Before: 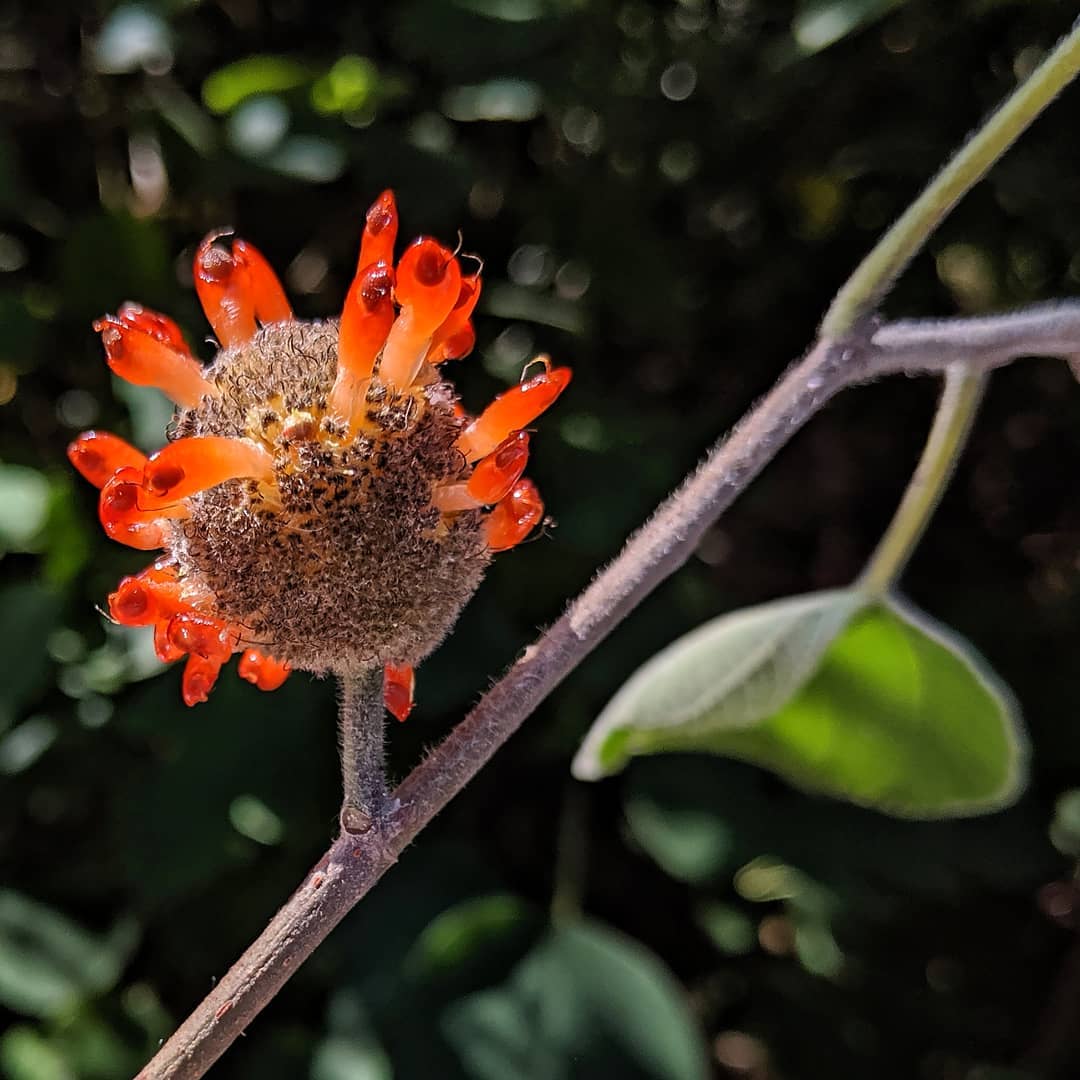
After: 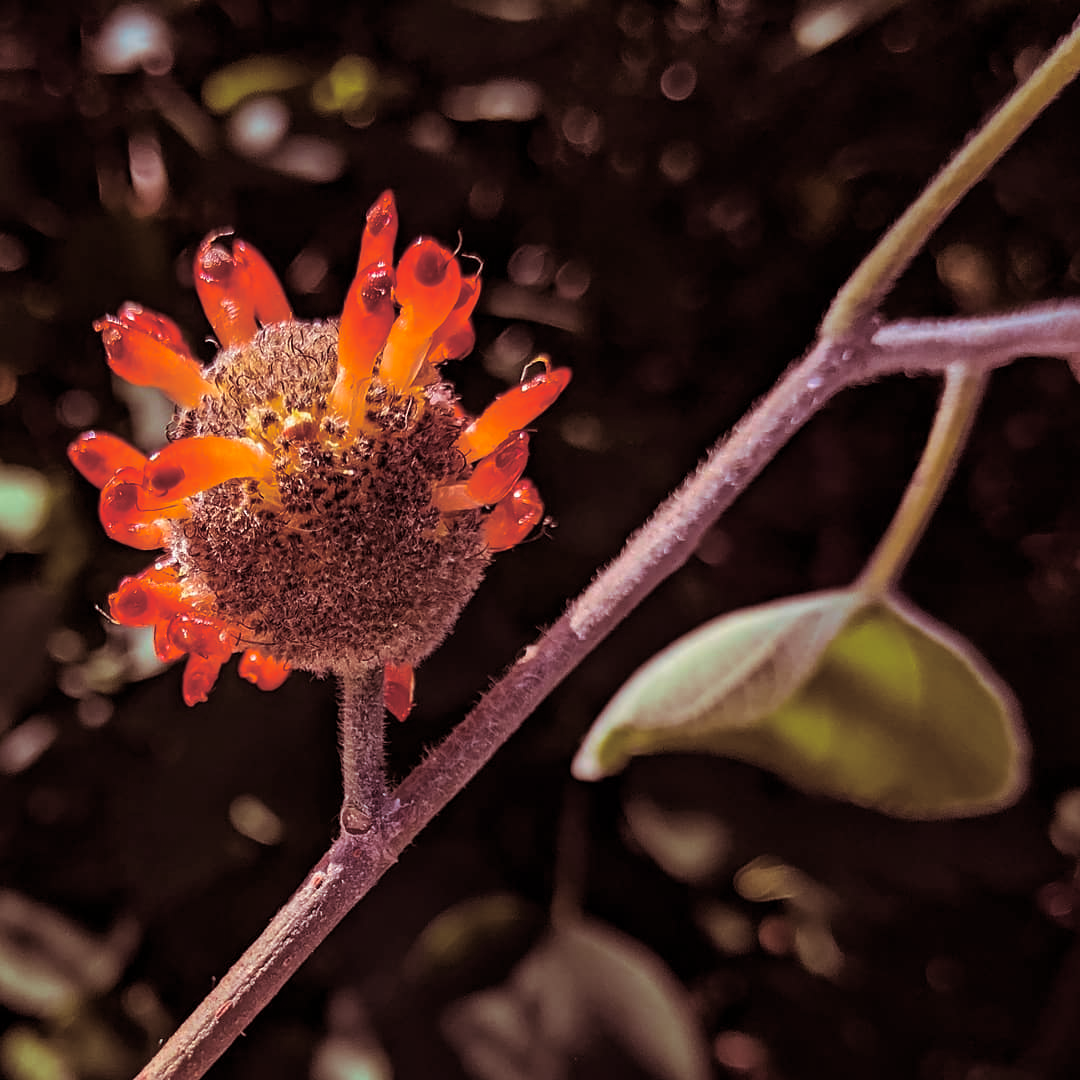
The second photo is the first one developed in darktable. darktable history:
split-toning: compress 20%
color balance rgb: linear chroma grading › global chroma 15%, perceptual saturation grading › global saturation 30%
